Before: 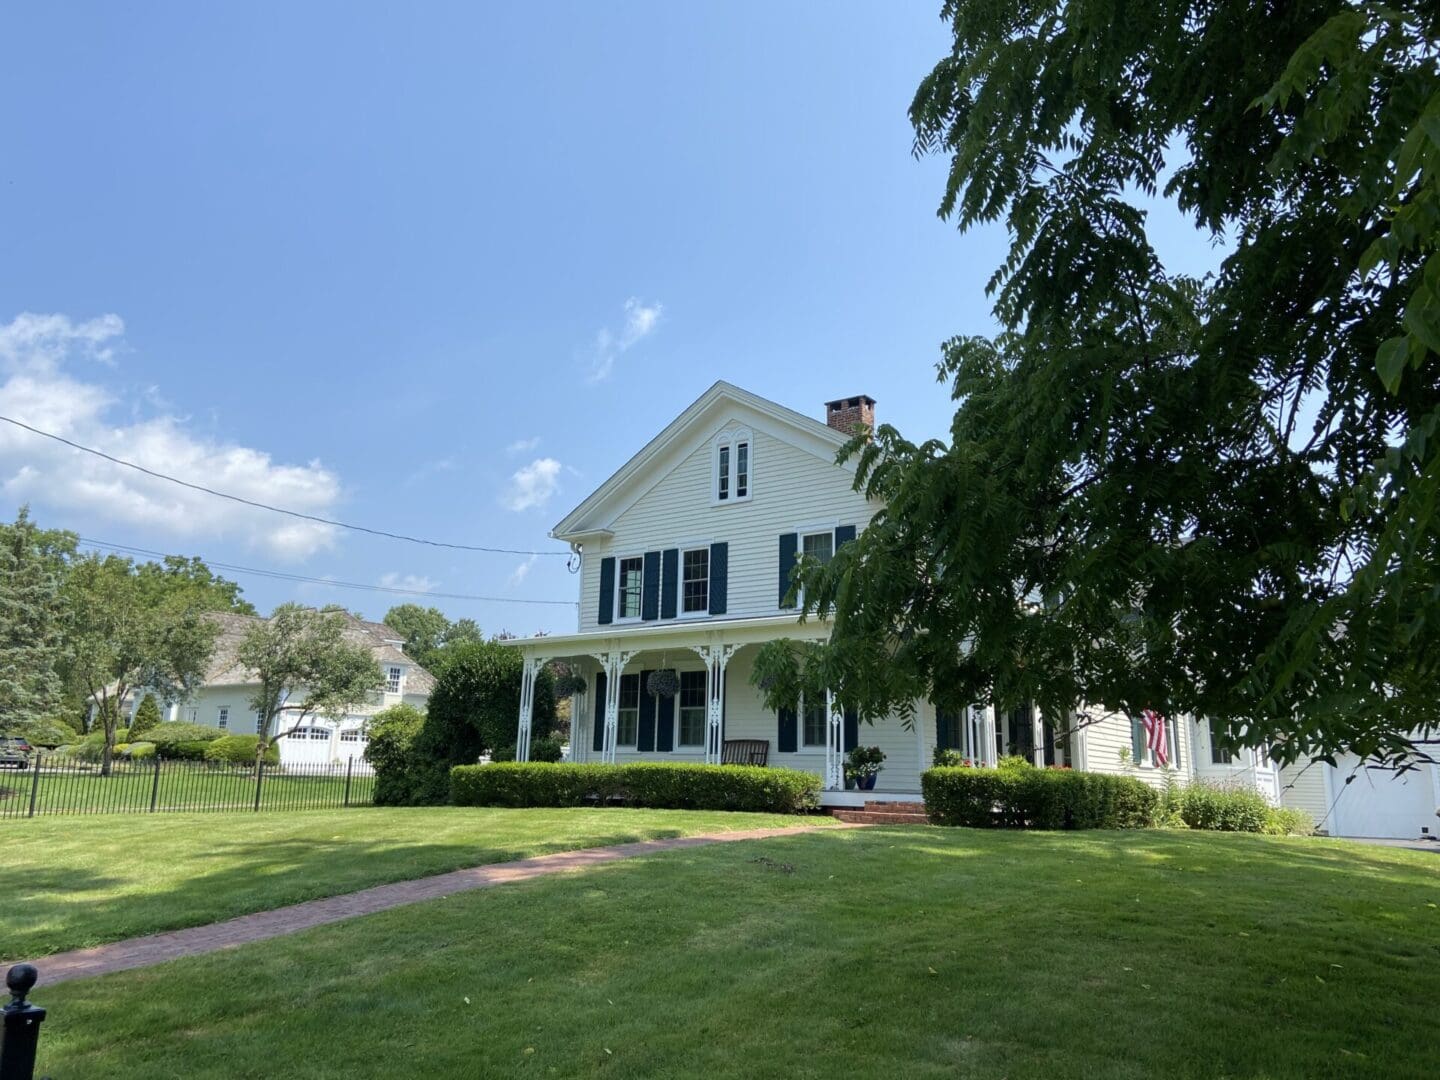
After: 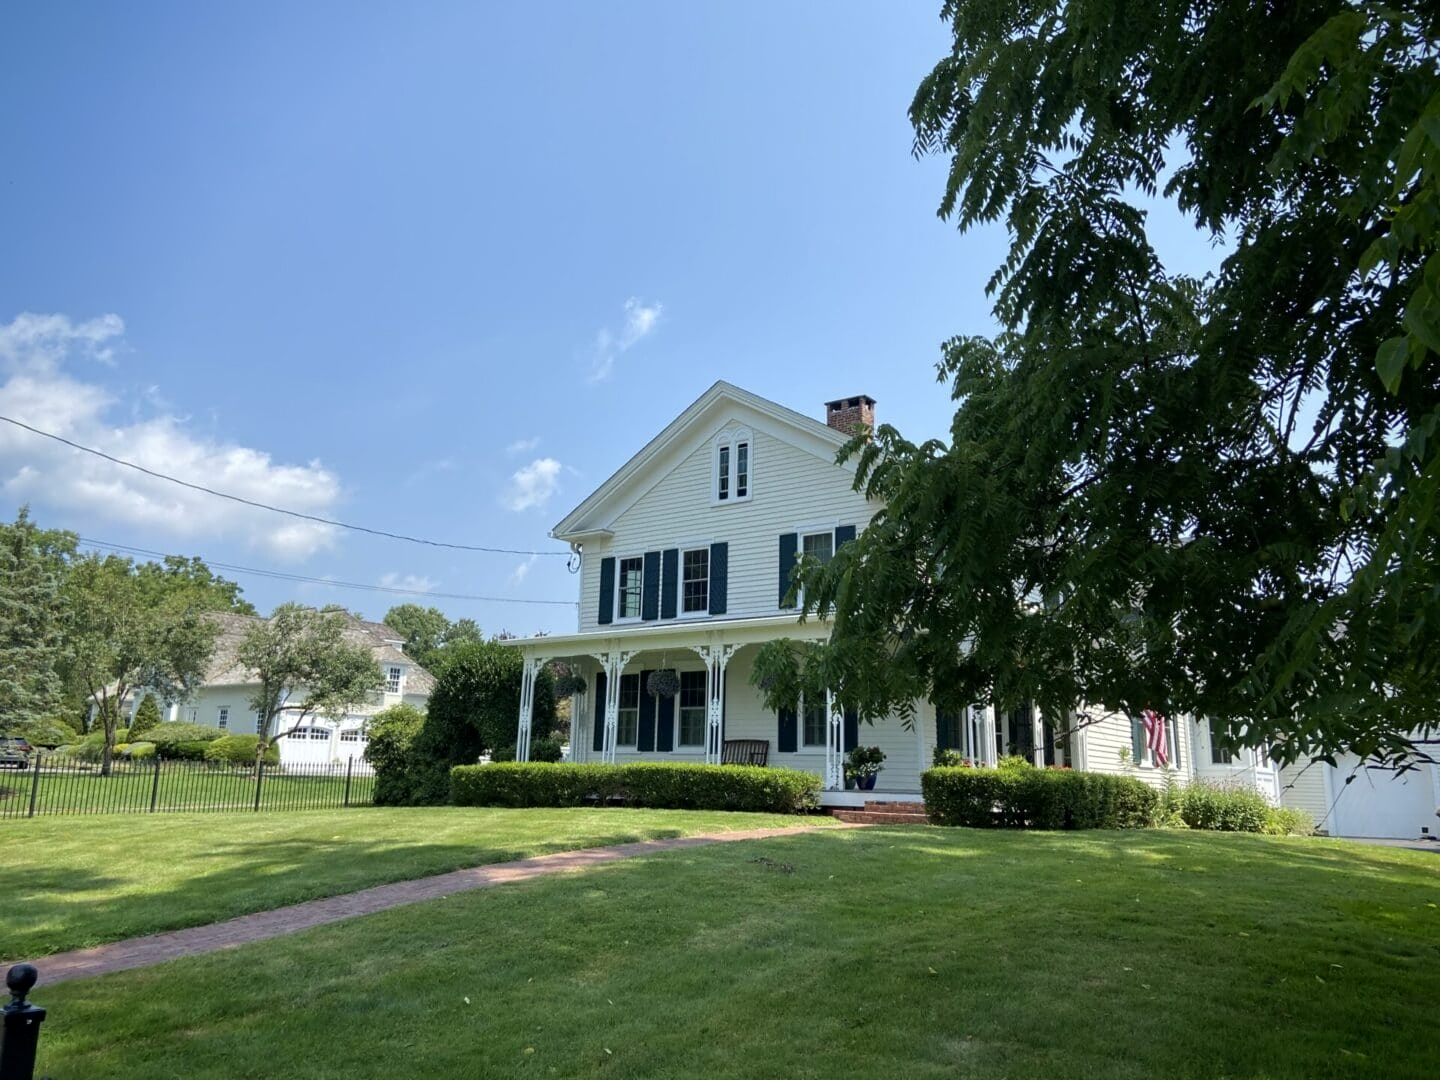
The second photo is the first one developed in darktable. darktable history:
contrast equalizer: octaves 7, y [[0.5, 0.542, 0.583, 0.625, 0.667, 0.708], [0.5 ×6], [0.5 ×6], [0, 0.033, 0.067, 0.1, 0.133, 0.167], [0, 0.05, 0.1, 0.15, 0.2, 0.25]], mix 0.163
vignetting: fall-off radius 61.05%, saturation 0.38, unbound false
